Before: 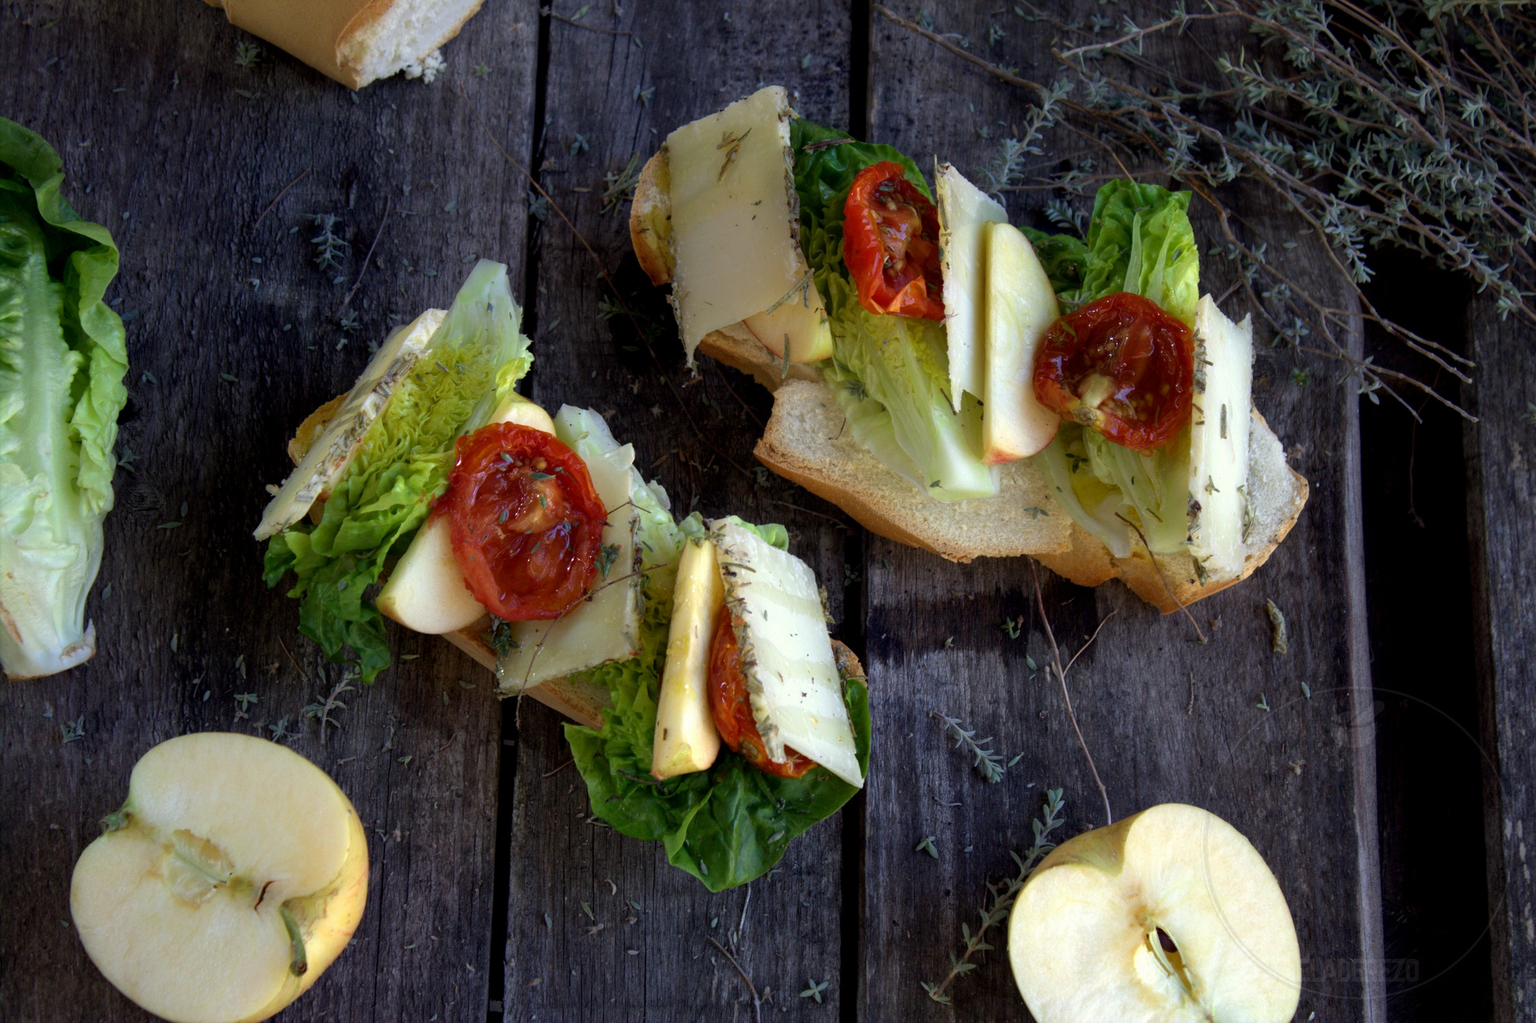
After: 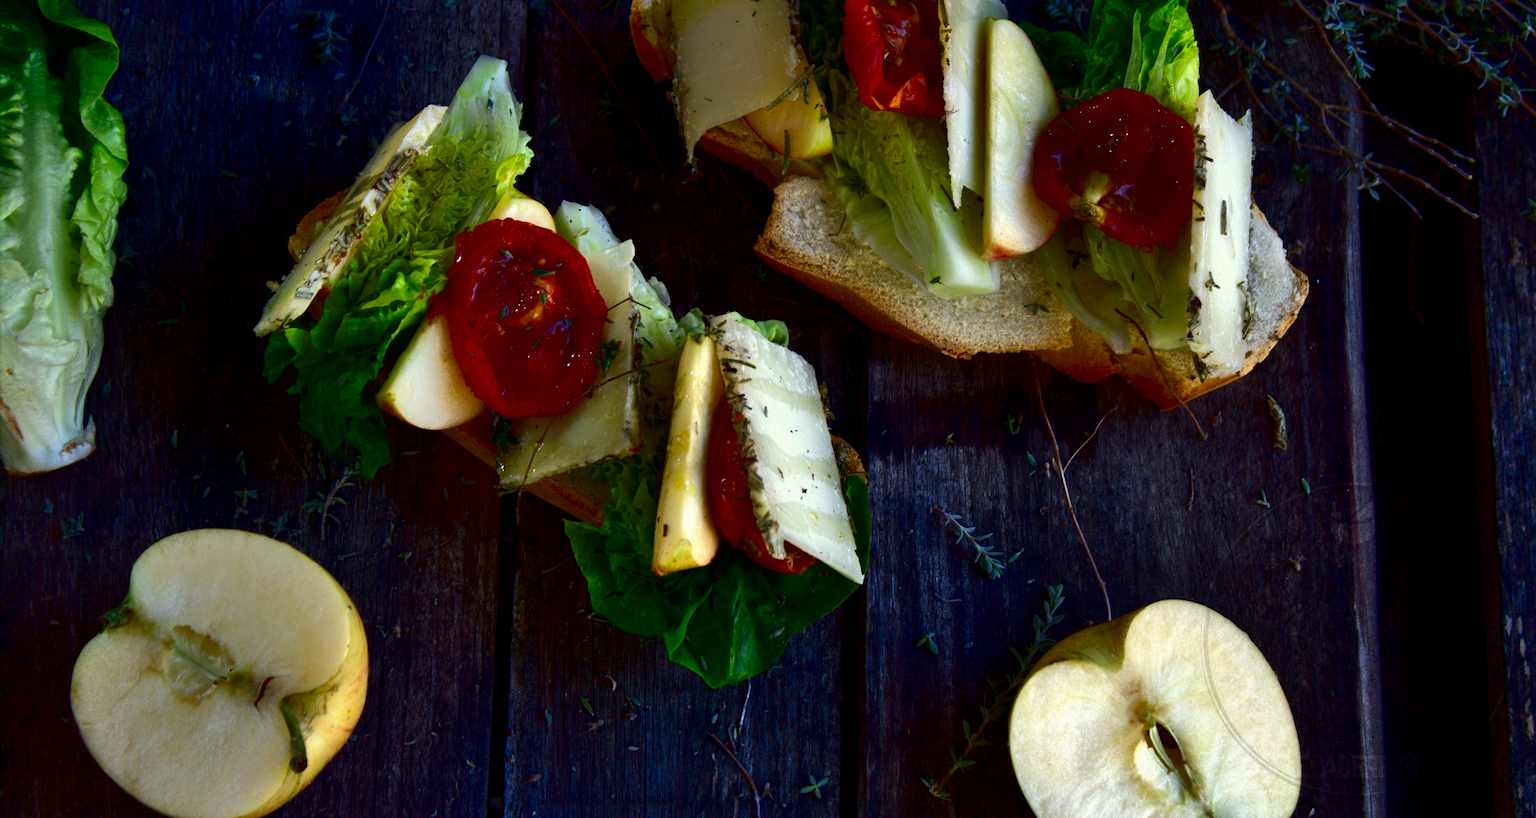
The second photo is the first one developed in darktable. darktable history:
shadows and highlights: shadows color adjustment 97.66%, soften with gaussian
contrast brightness saturation: contrast 0.09, brightness -0.59, saturation 0.17
crop and rotate: top 19.998%
